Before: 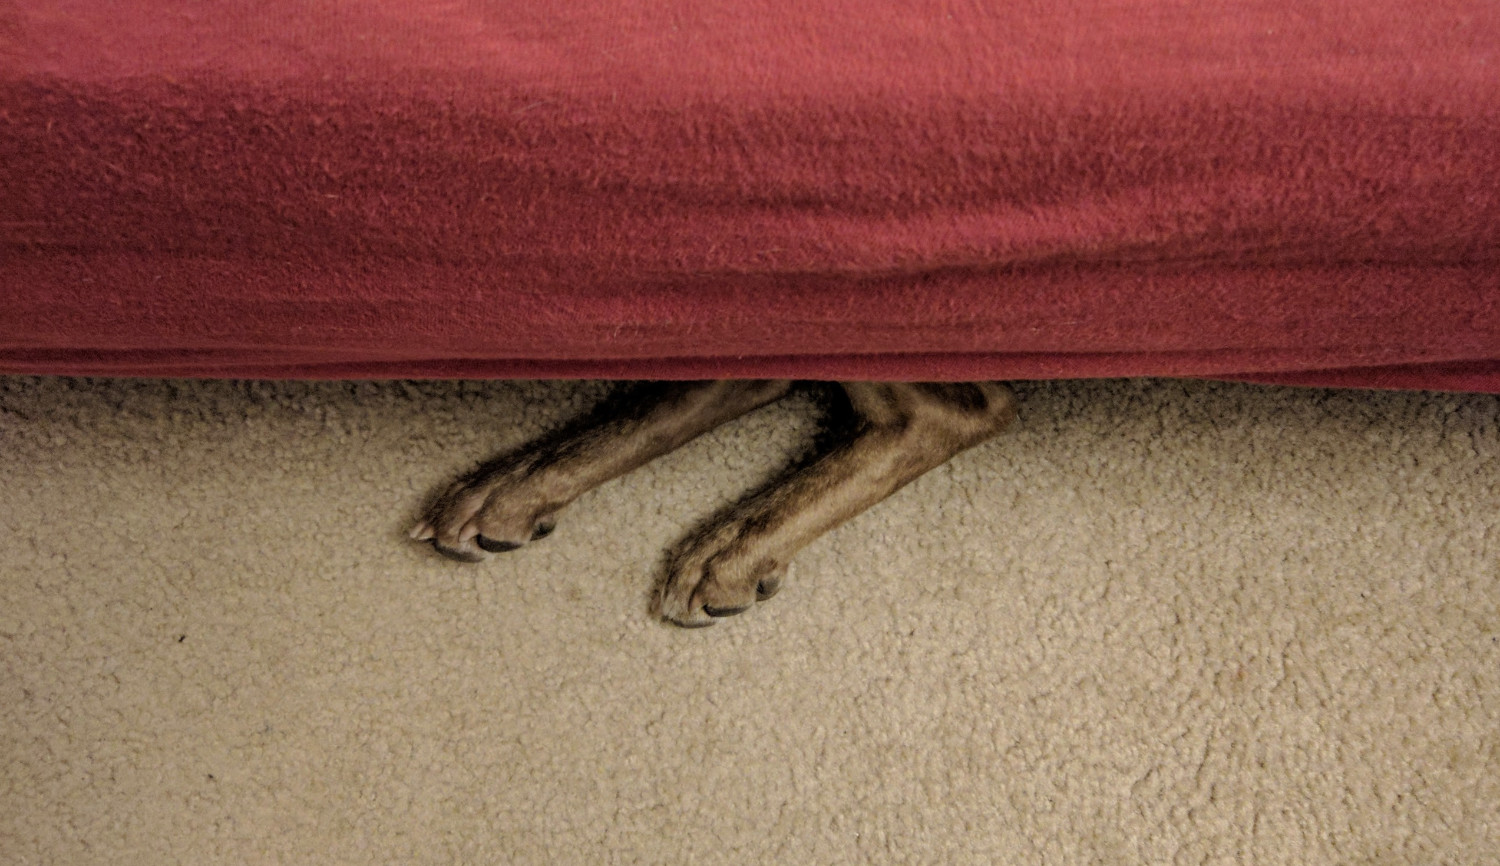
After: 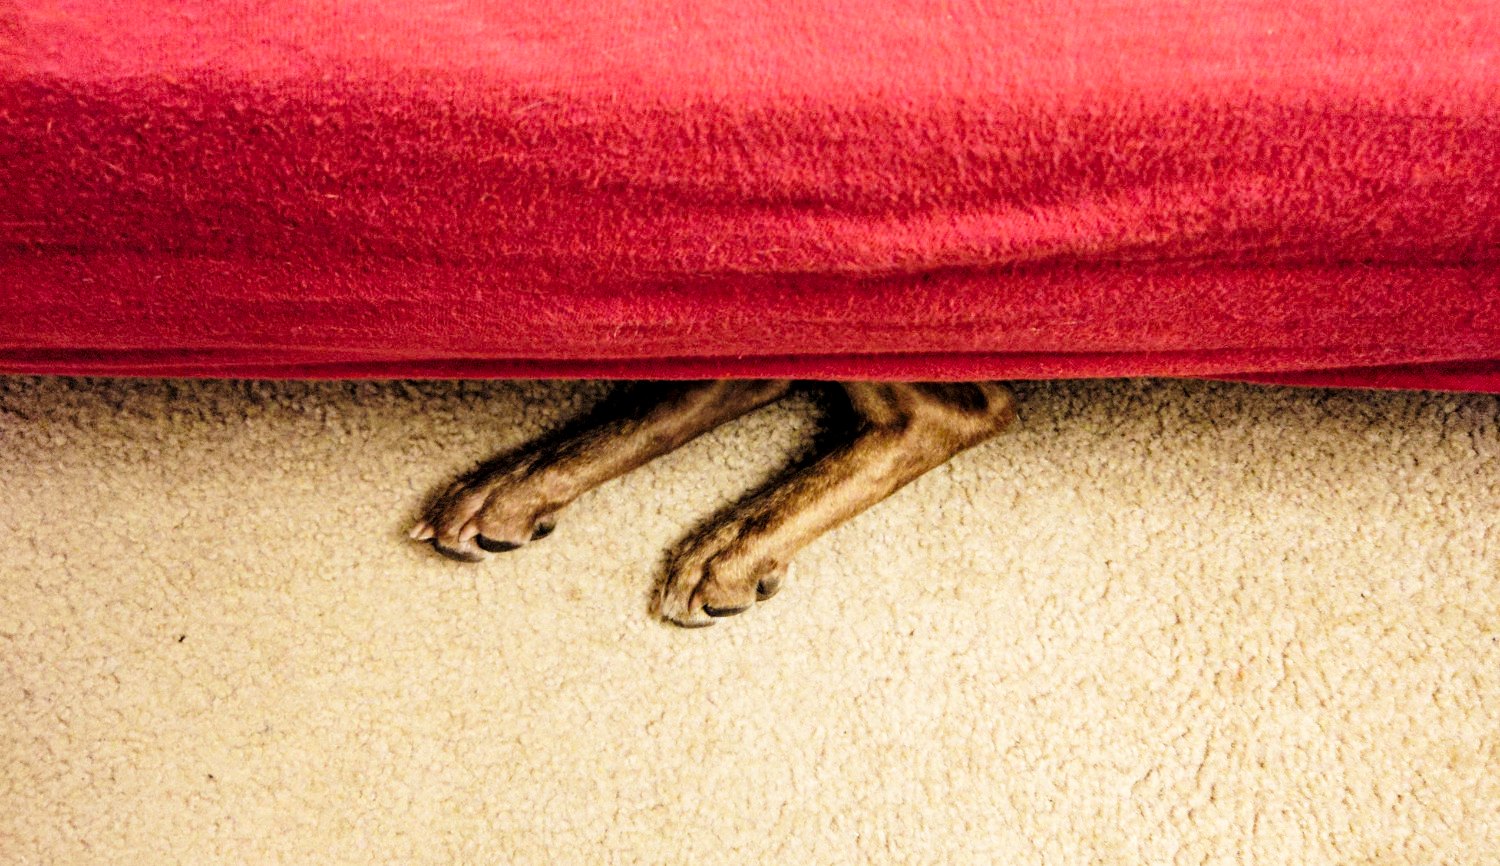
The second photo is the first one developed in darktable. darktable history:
base curve: curves: ch0 [(0, 0) (0.026, 0.03) (0.109, 0.232) (0.351, 0.748) (0.669, 0.968) (1, 1)], preserve colors none
exposure: black level correction 0.002, exposure 0.15 EV, compensate highlight preservation false
